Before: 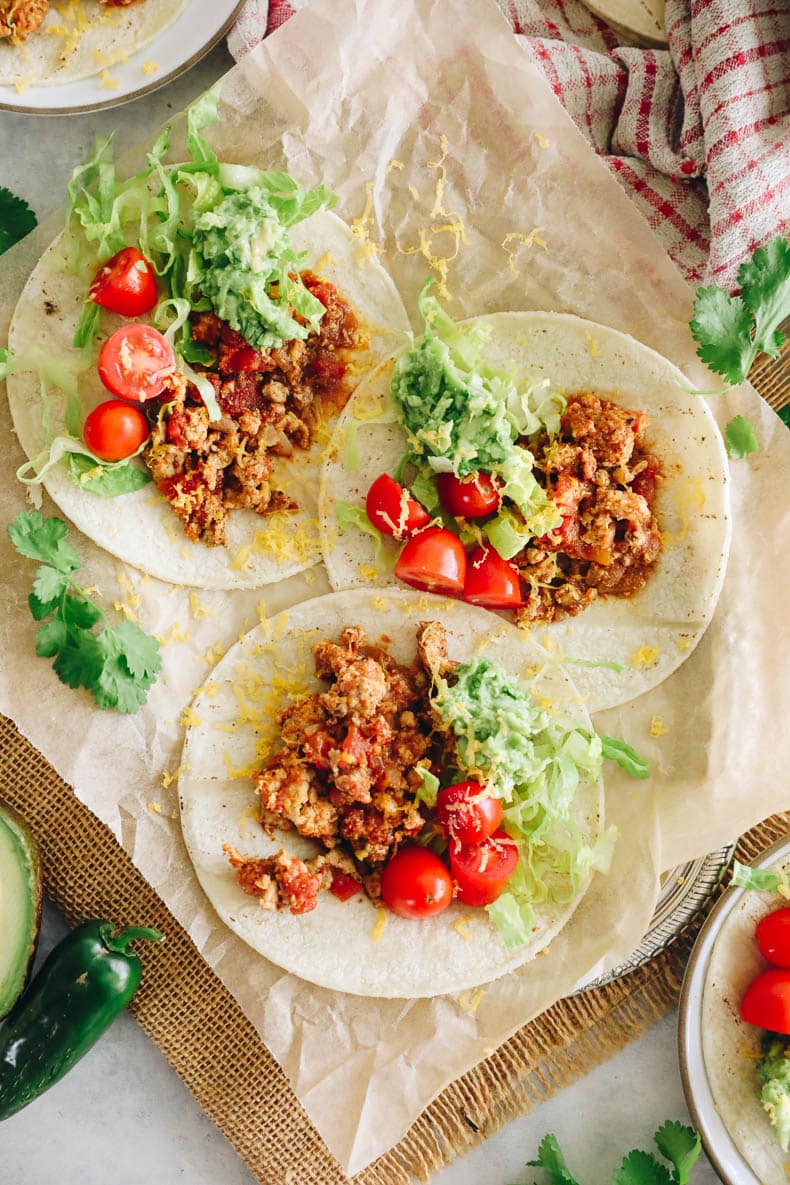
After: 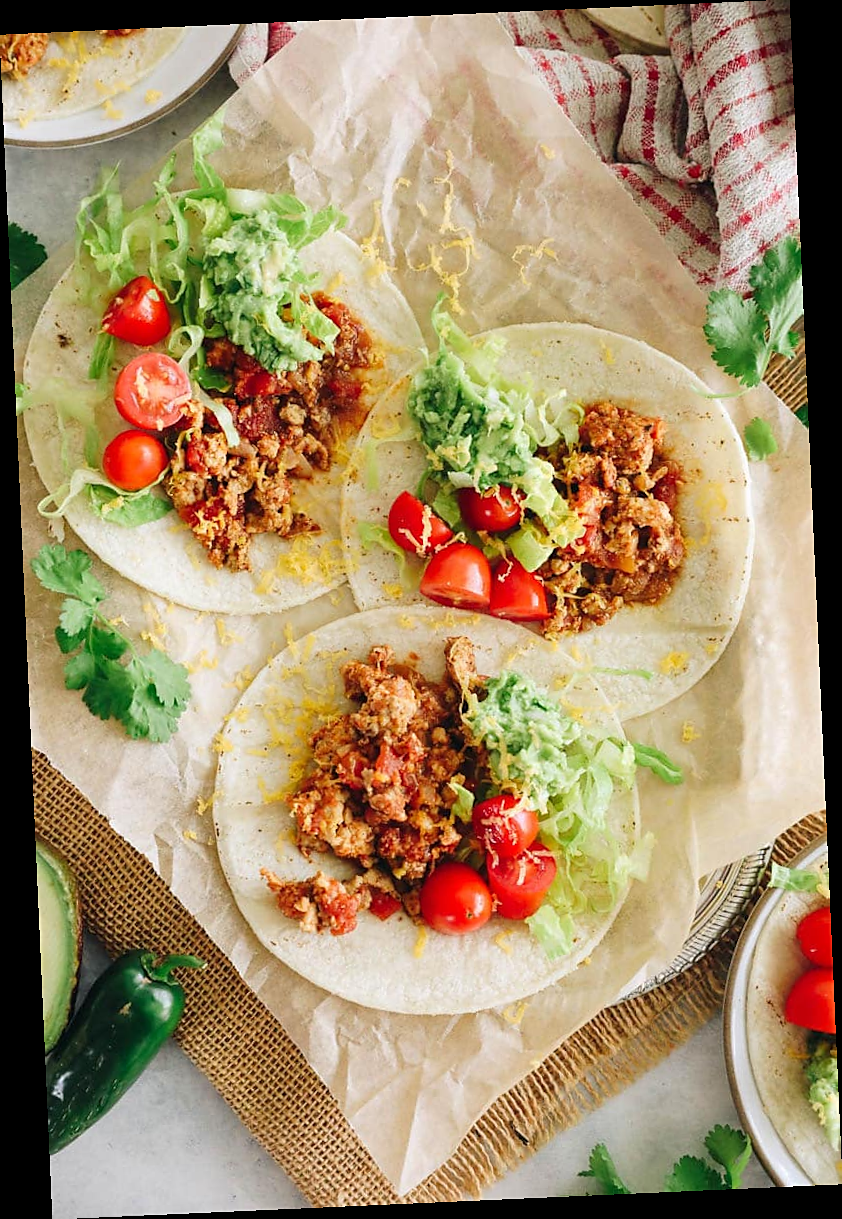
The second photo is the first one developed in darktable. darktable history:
rotate and perspective: rotation -2.56°, automatic cropping off
sharpen: radius 1.559, amount 0.373, threshold 1.271
